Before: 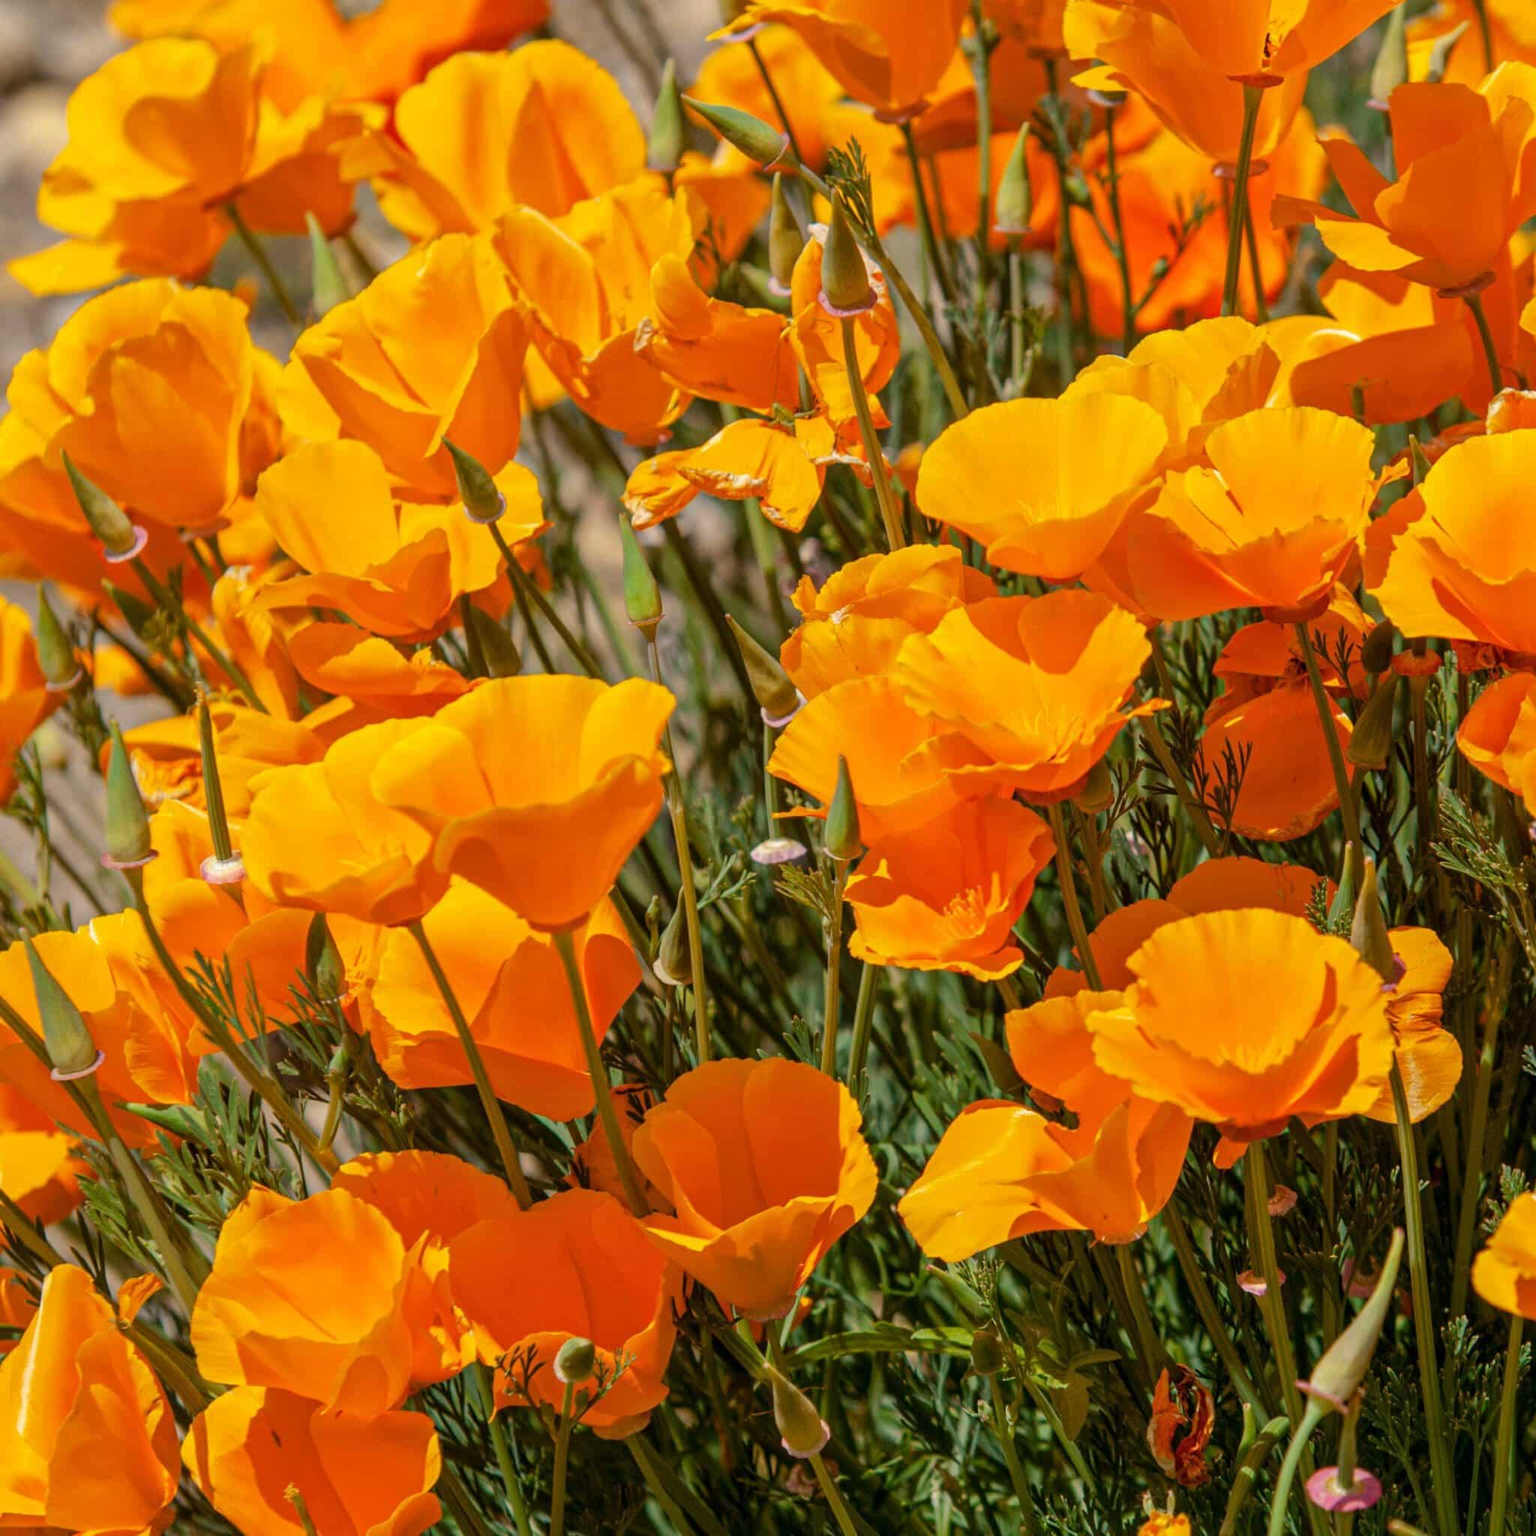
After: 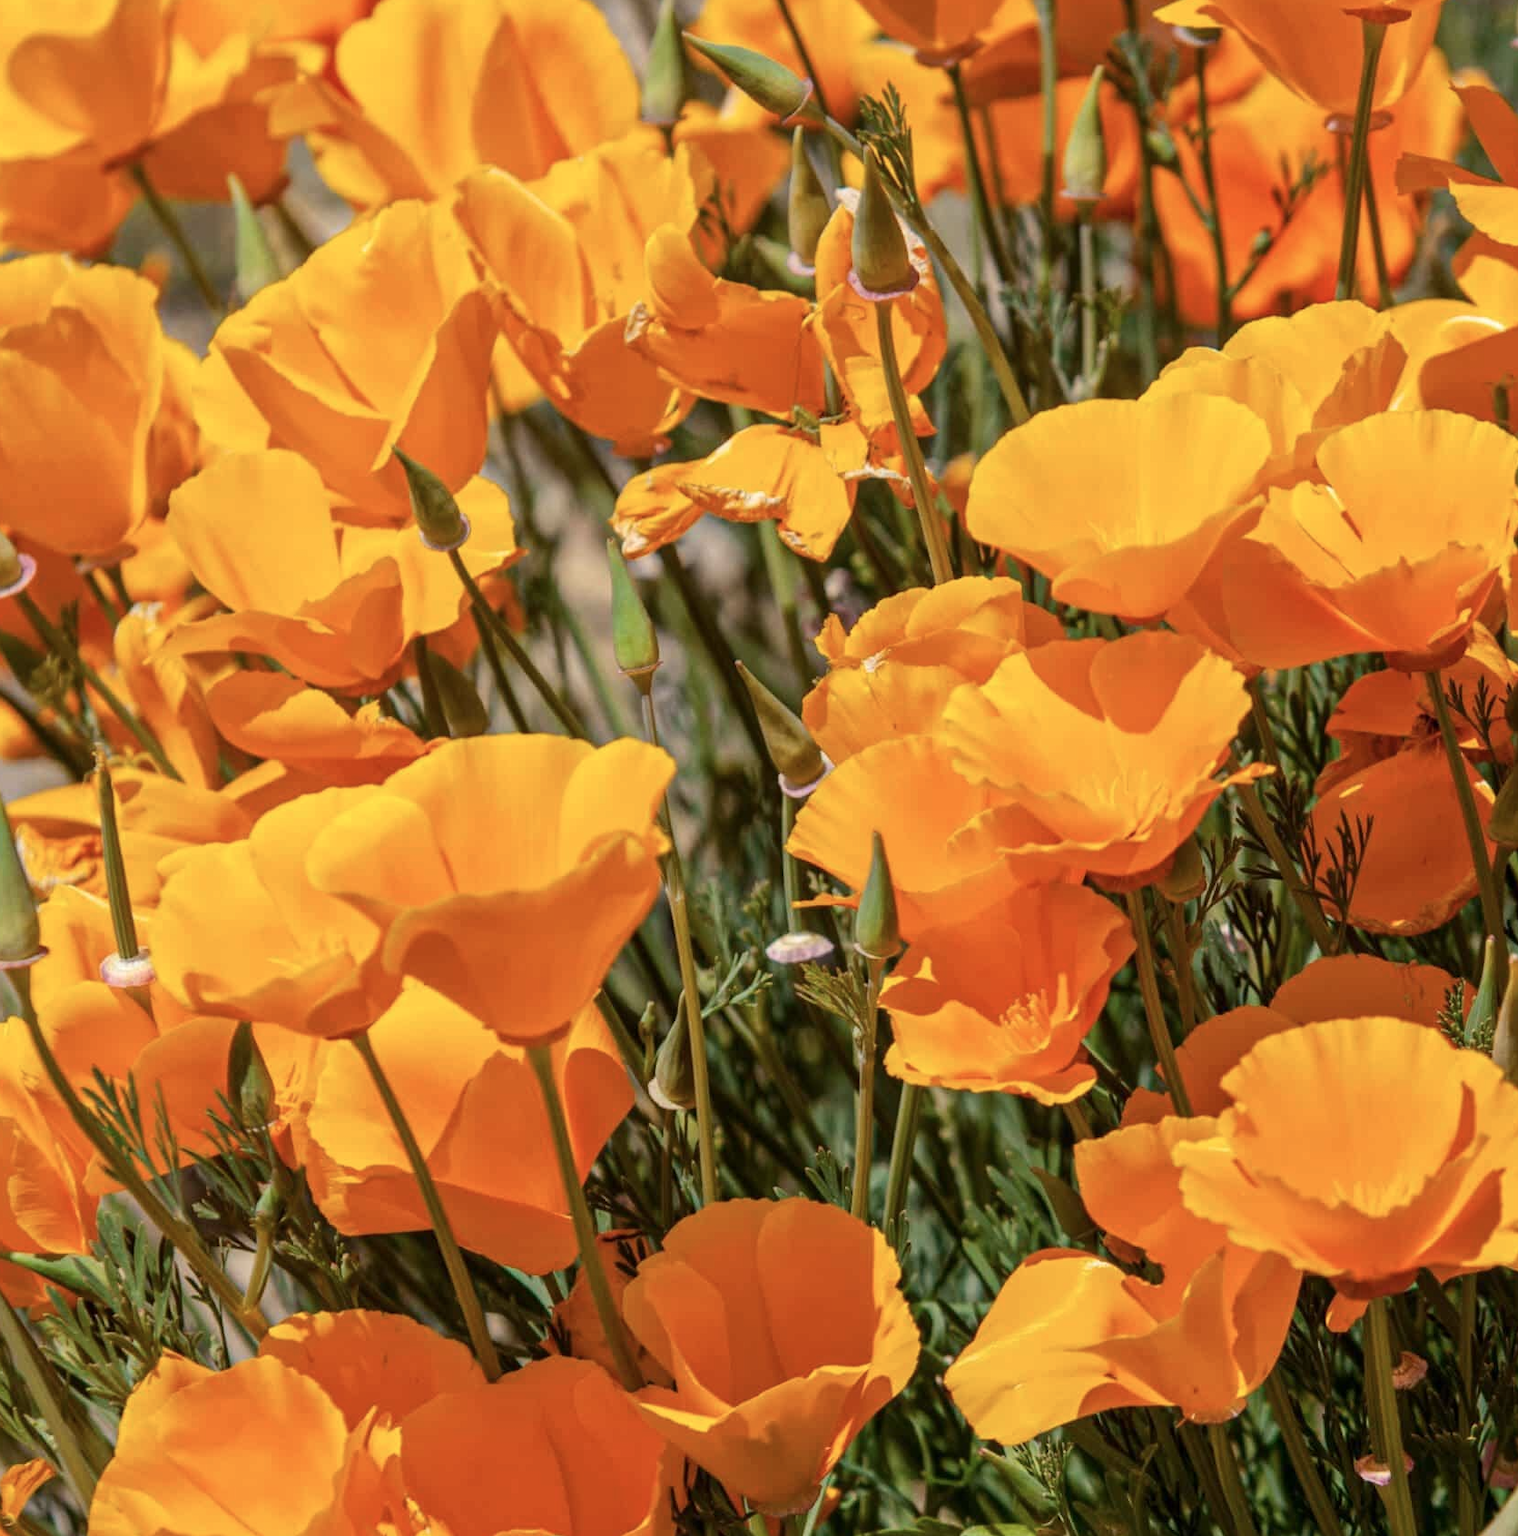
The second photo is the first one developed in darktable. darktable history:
contrast brightness saturation: contrast 0.113, saturation -0.166
crop and rotate: left 7.672%, top 4.462%, right 10.621%, bottom 12.92%
